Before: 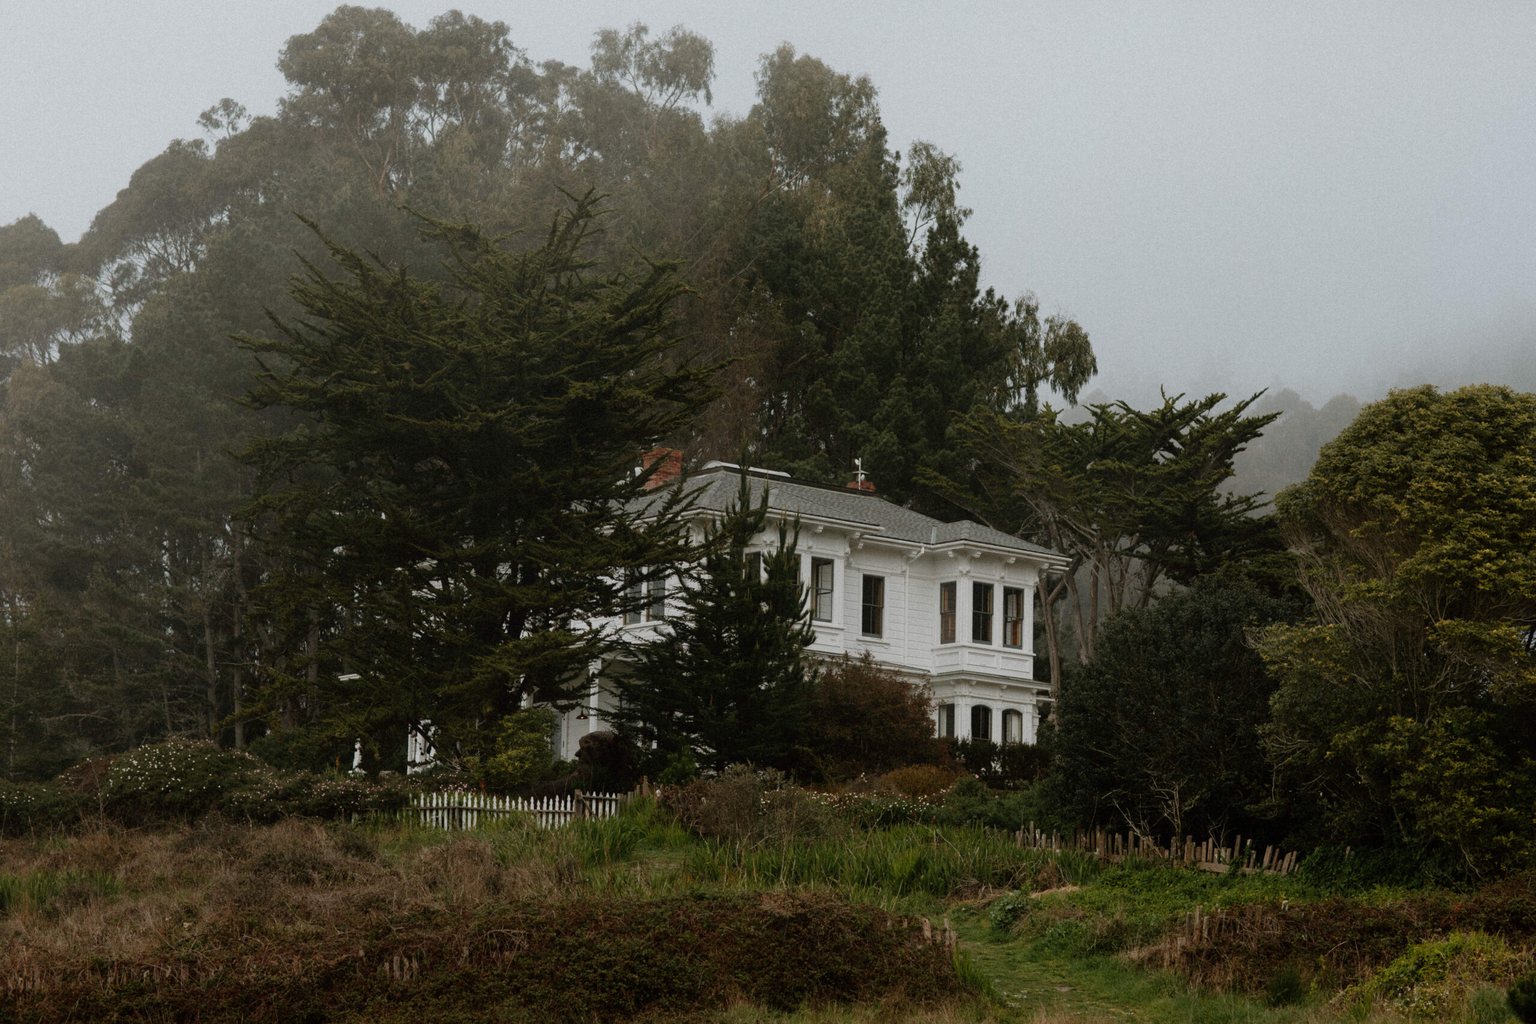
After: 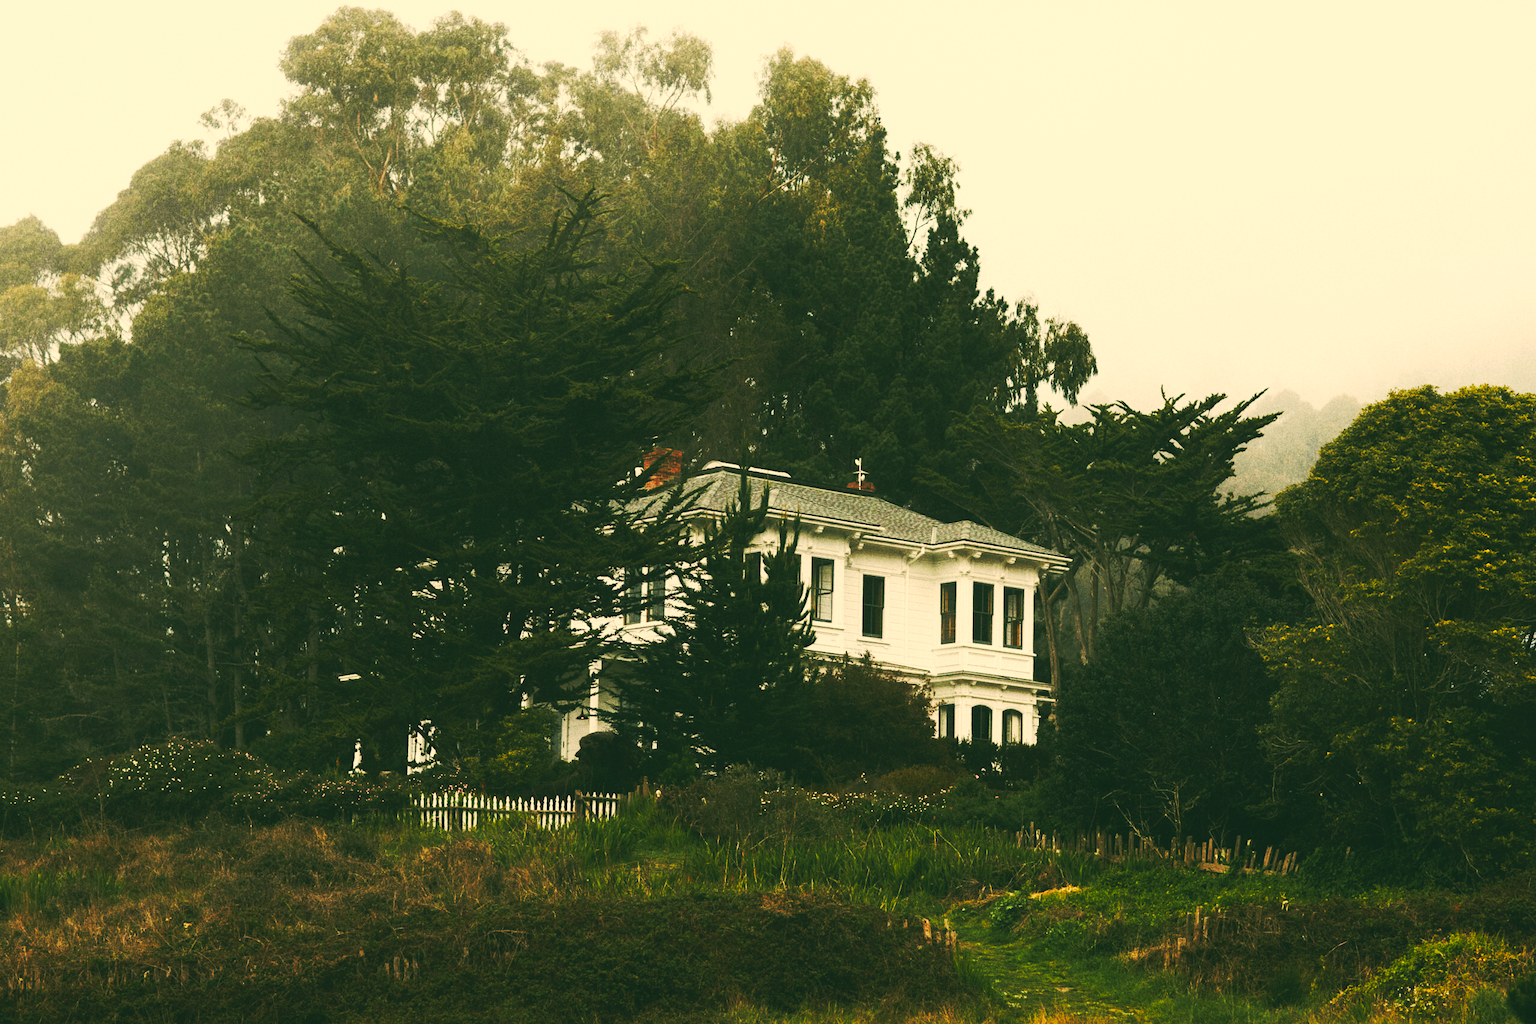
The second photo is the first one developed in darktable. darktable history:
color correction: highlights a* 5.3, highlights b* 24.26, shadows a* -15.58, shadows b* 4.02
base curve: curves: ch0 [(0, 0.015) (0.085, 0.116) (0.134, 0.298) (0.19, 0.545) (0.296, 0.764) (0.599, 0.982) (1, 1)], preserve colors none
